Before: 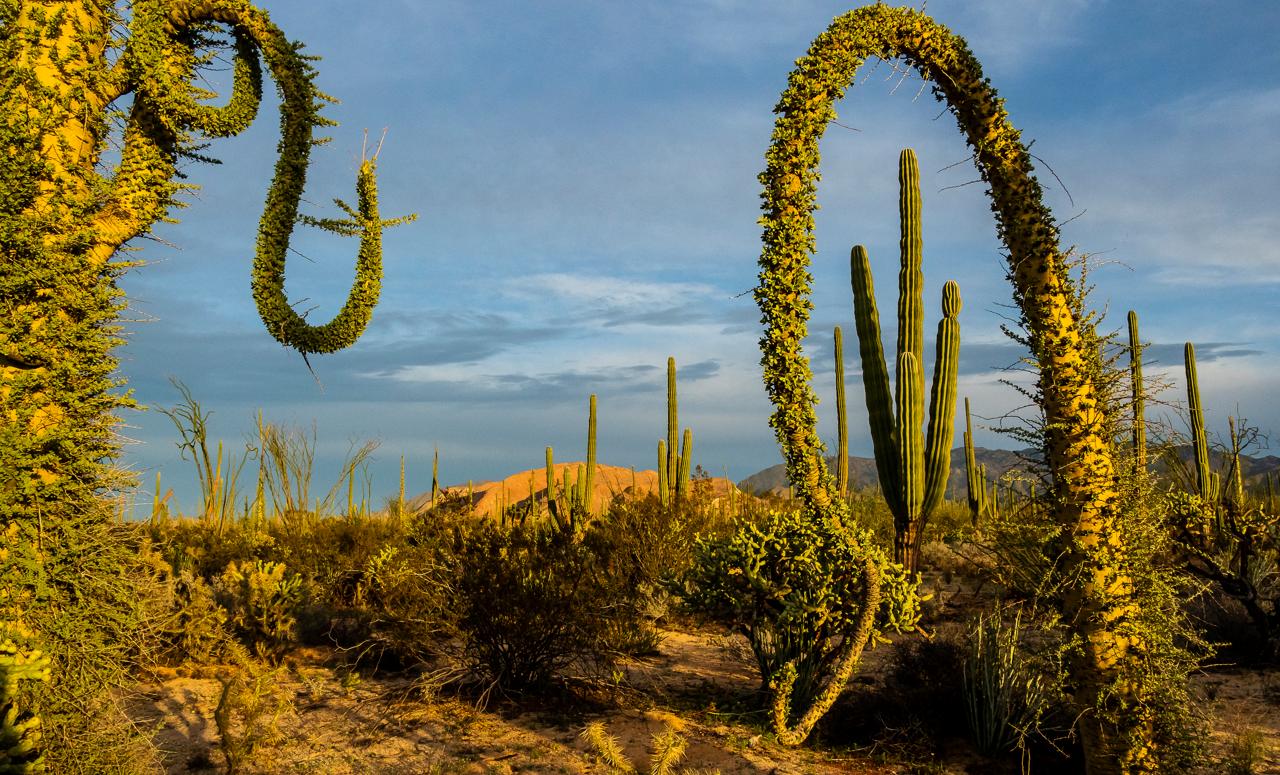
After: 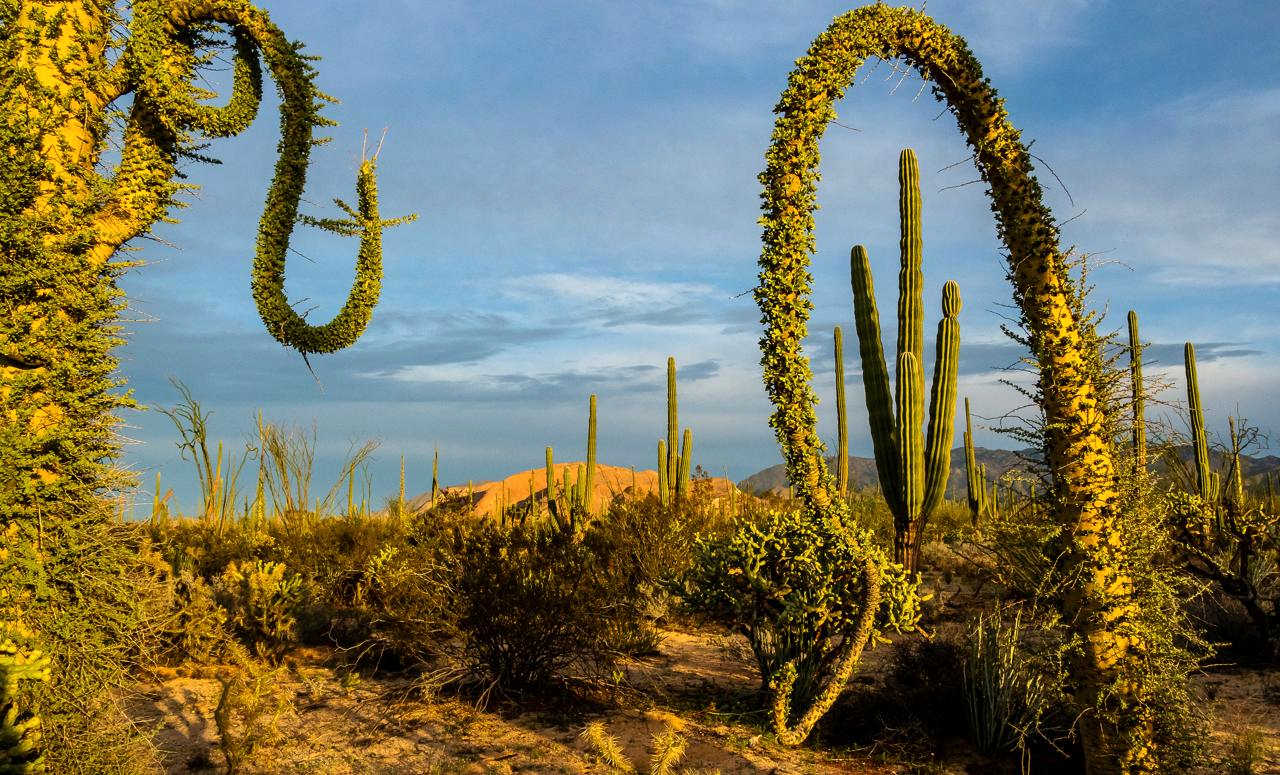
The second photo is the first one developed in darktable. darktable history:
exposure: exposure 0.201 EV, compensate exposure bias true, compensate highlight preservation false
color correction: highlights a* 0.057, highlights b* -0.607
